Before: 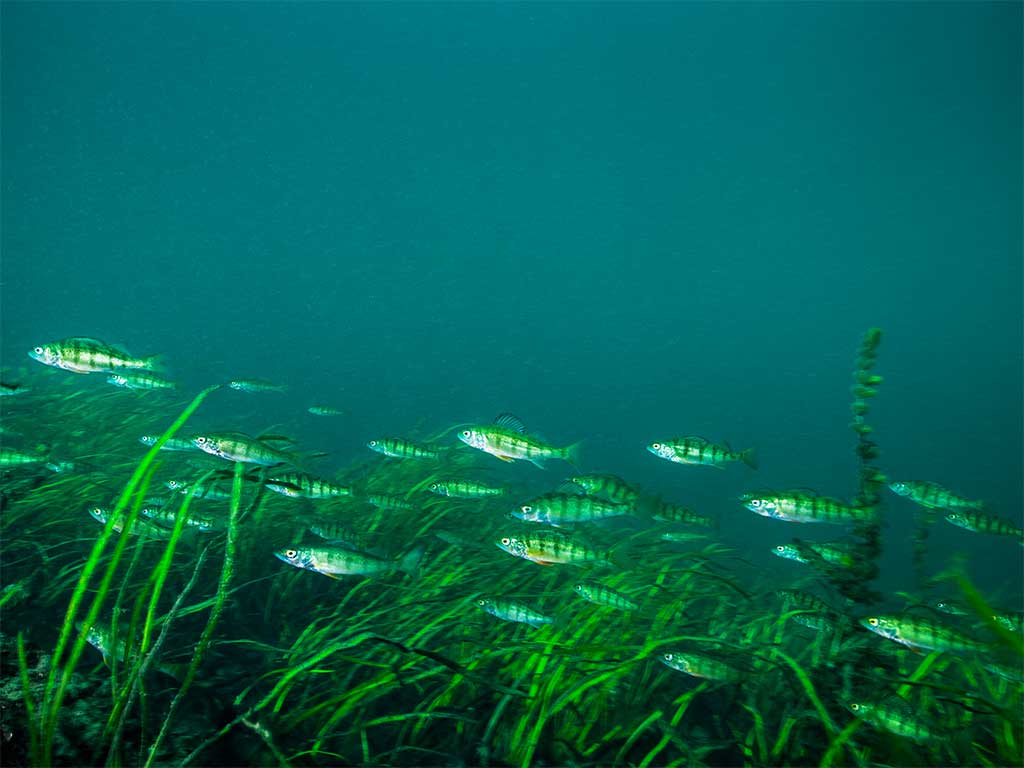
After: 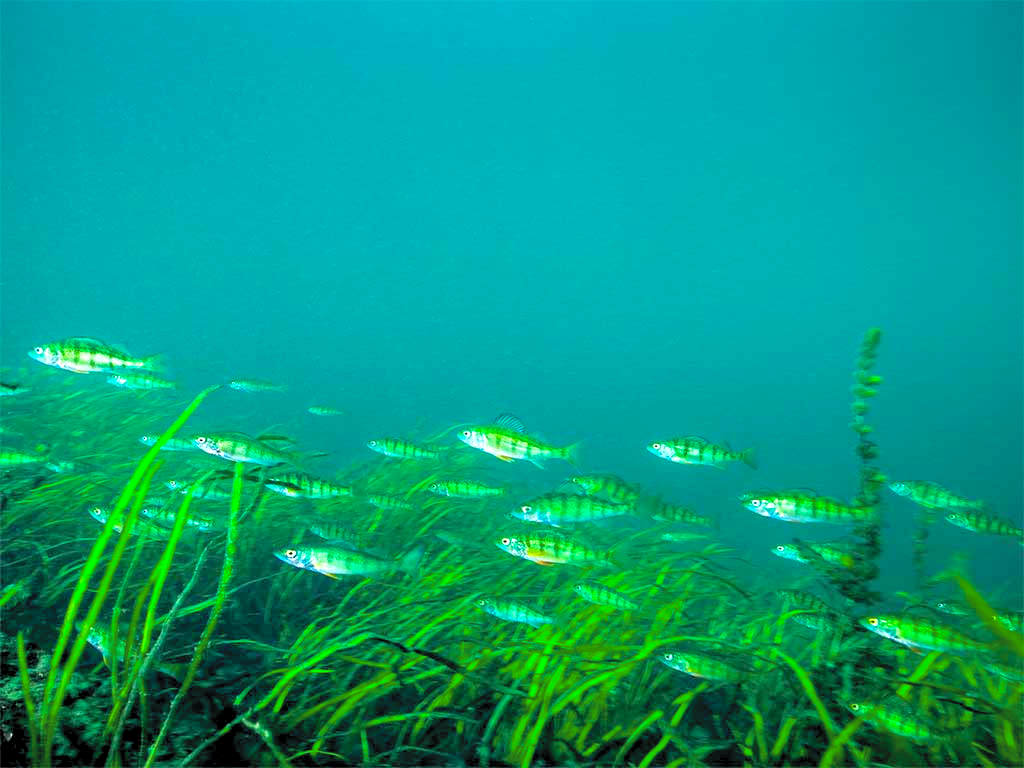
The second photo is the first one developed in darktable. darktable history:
color balance rgb: global offset › luminance -0.47%, perceptual saturation grading › global saturation 30.857%
contrast brightness saturation: brightness 0.285
exposure: black level correction 0, exposure 0.499 EV, compensate highlight preservation false
